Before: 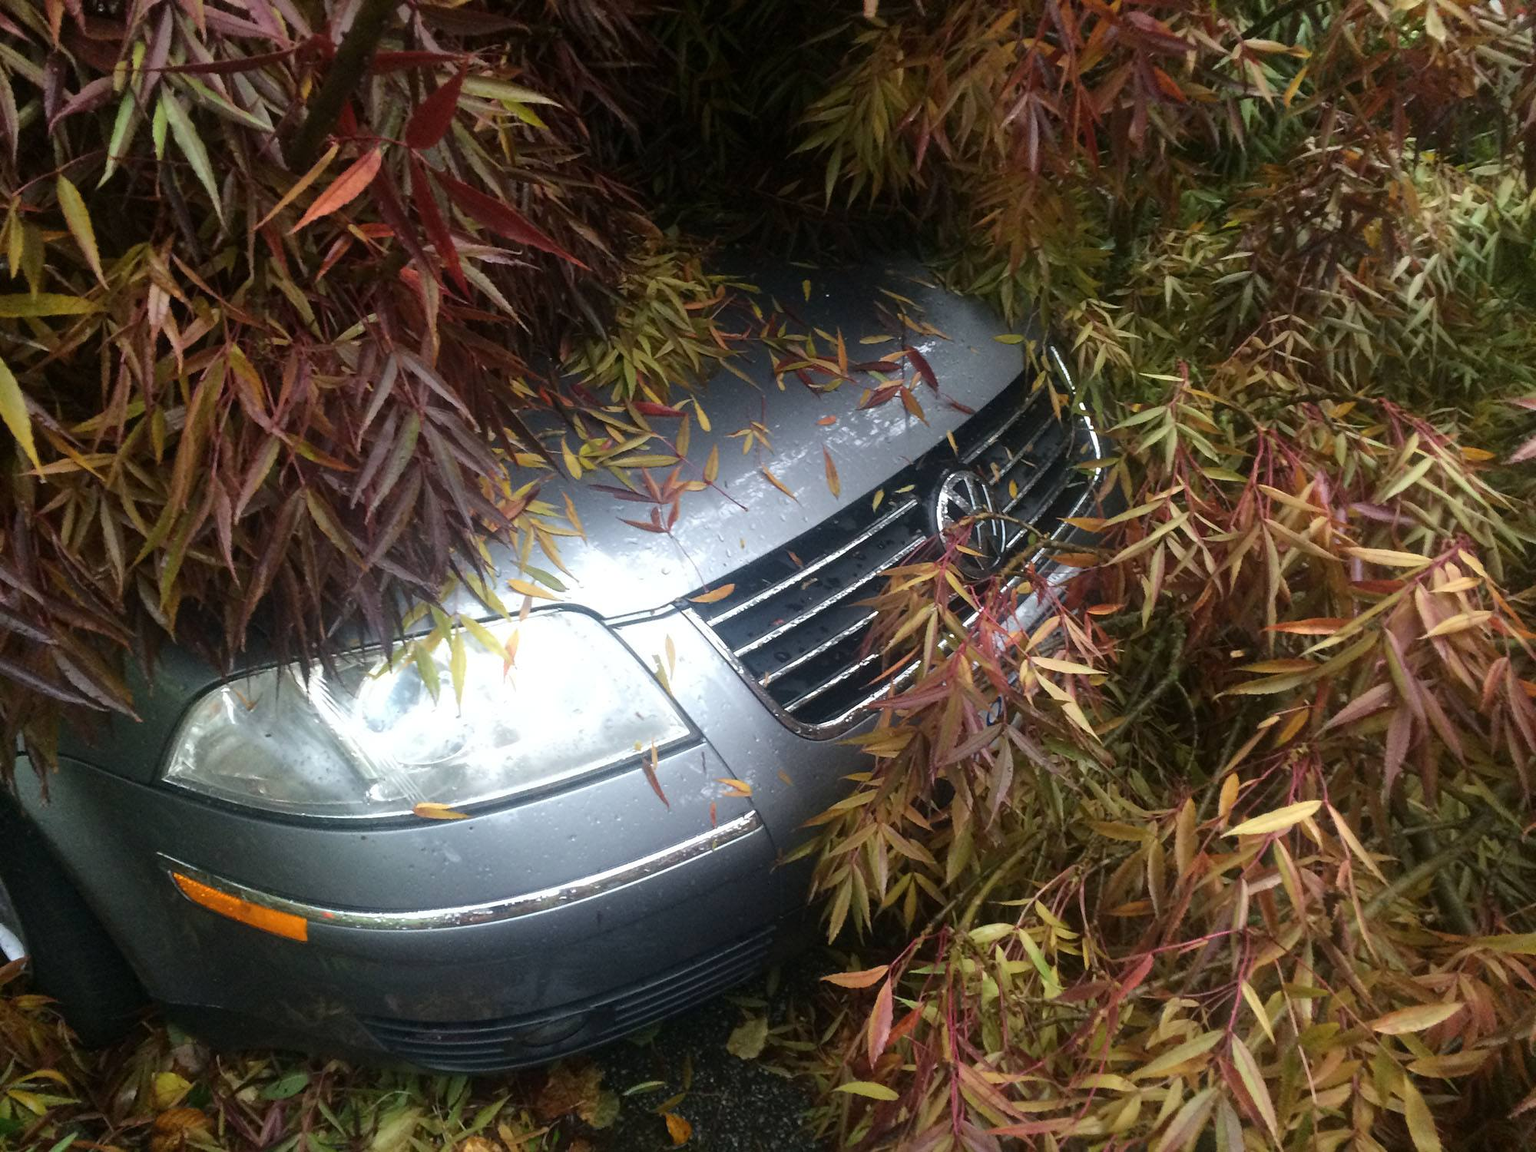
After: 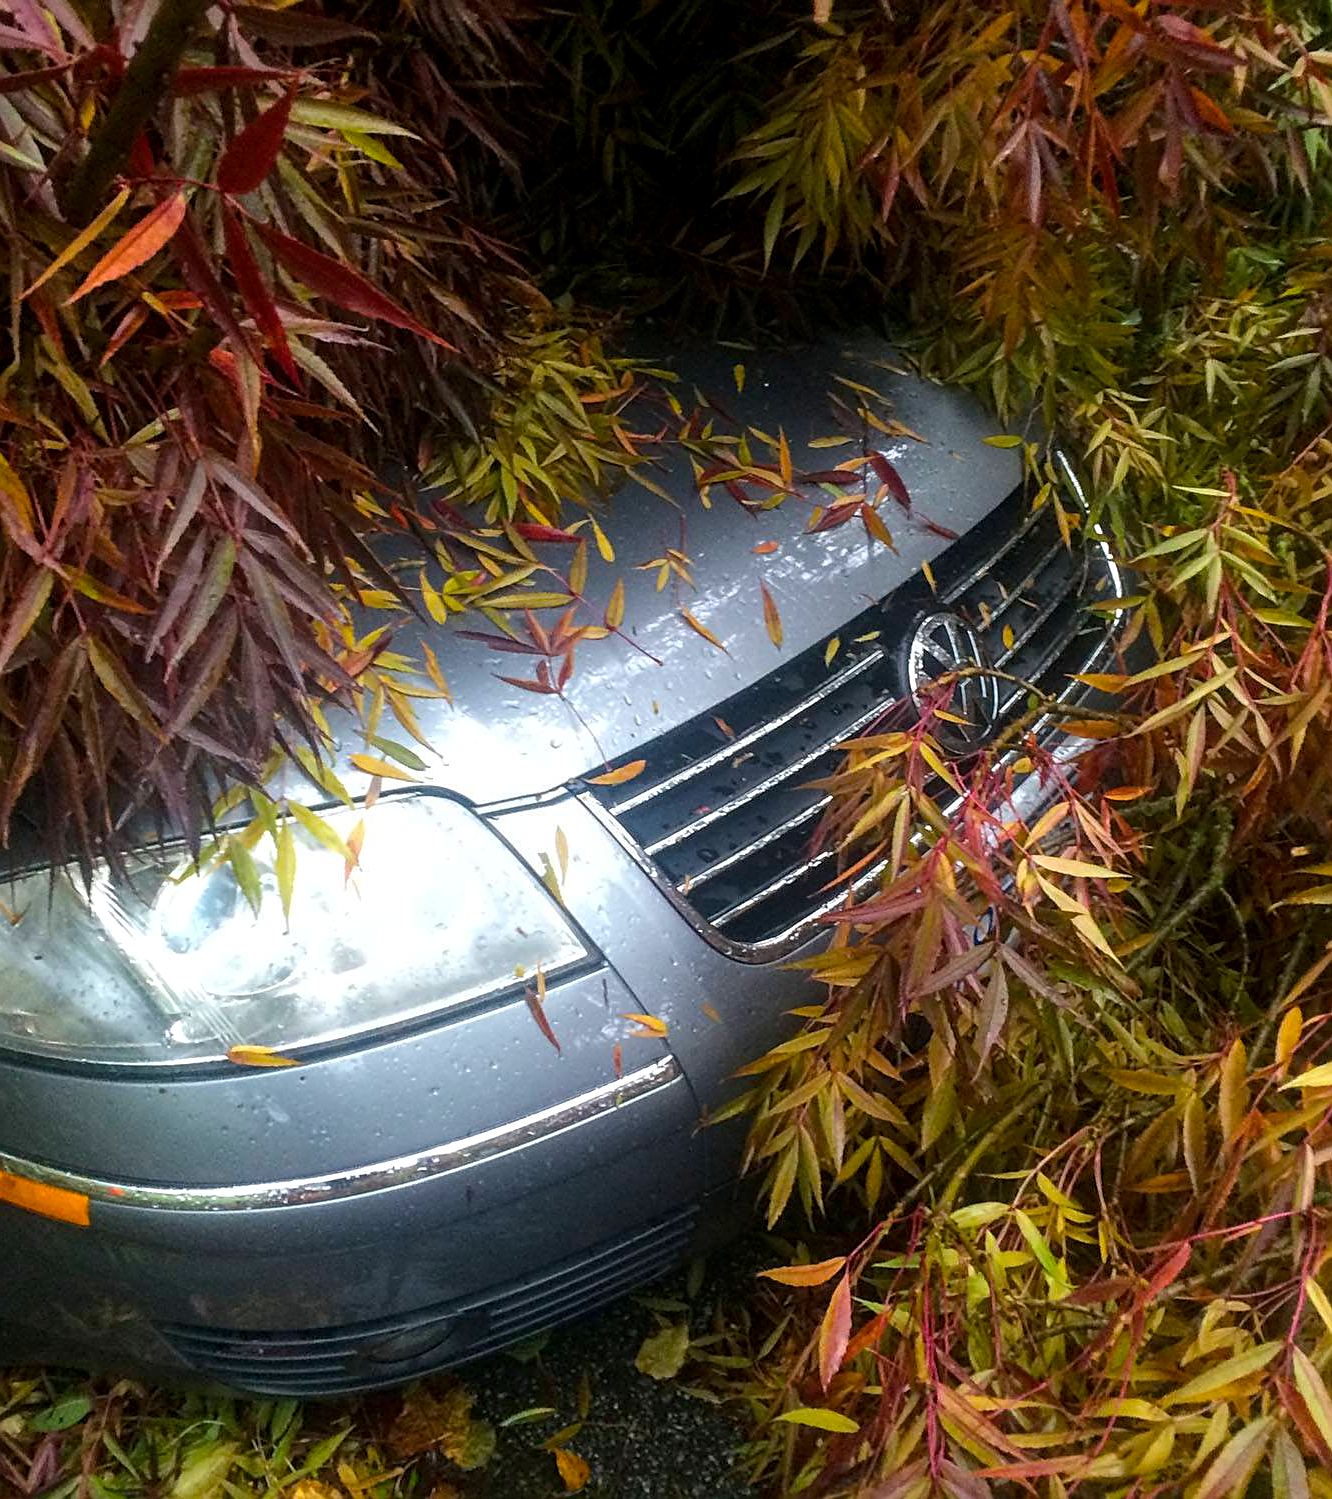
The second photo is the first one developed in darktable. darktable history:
local contrast: detail 130%
crop and rotate: left 15.561%, right 17.791%
color balance rgb: linear chroma grading › global chroma 8.723%, perceptual saturation grading › global saturation 36.28%
sharpen: on, module defaults
